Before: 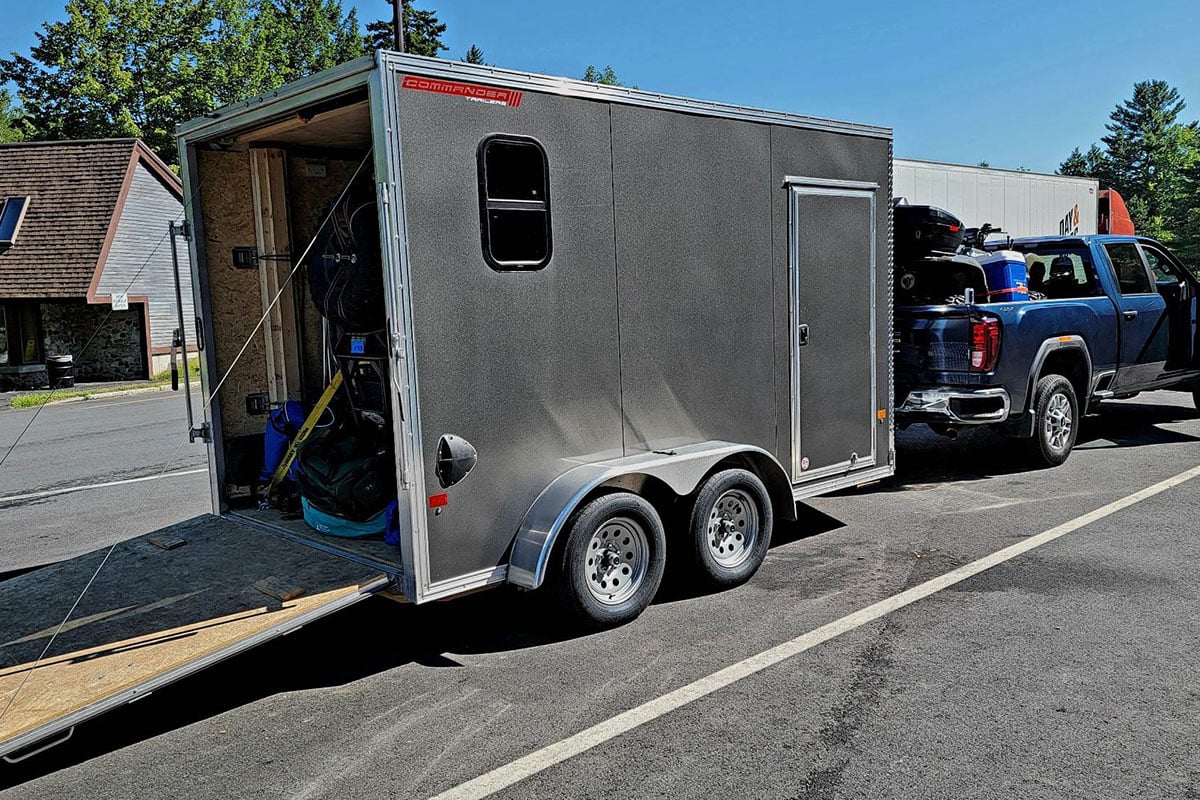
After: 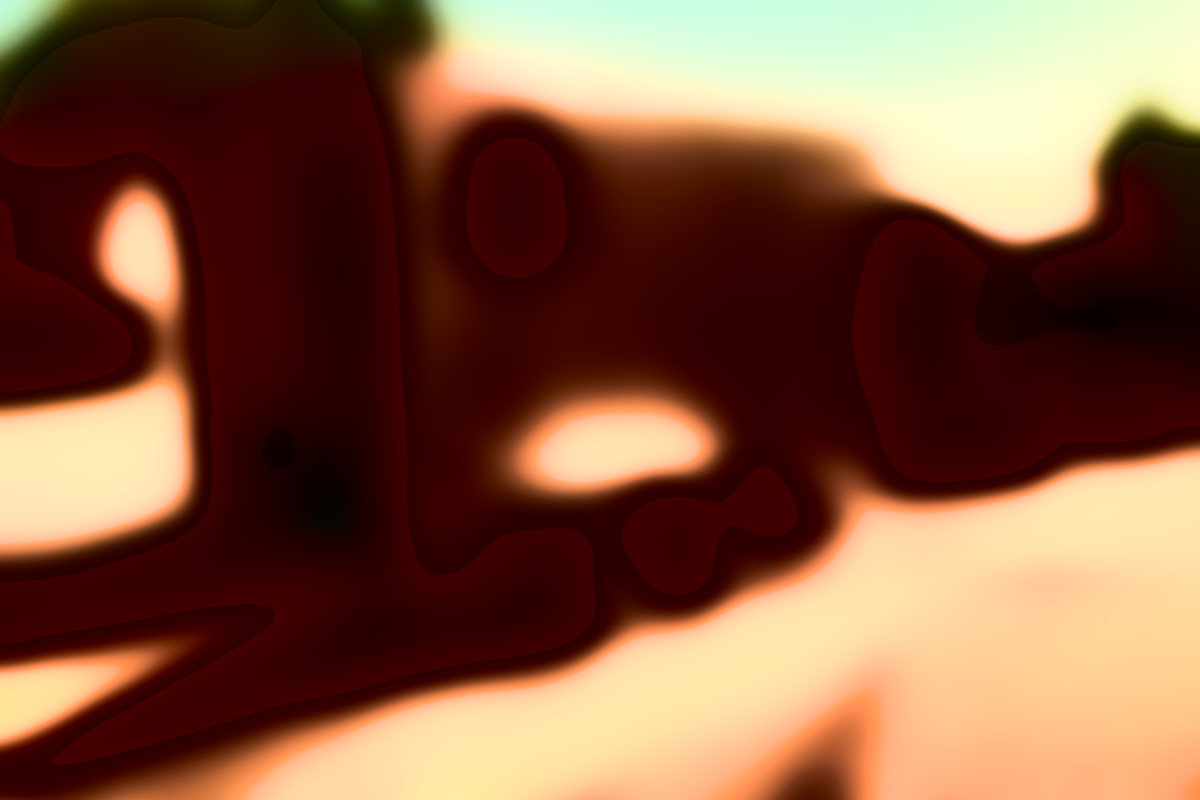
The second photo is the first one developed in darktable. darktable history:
exposure: exposure 0.6 EV, compensate highlight preservation false
contrast brightness saturation: contrast 0.93, brightness 0.2
shadows and highlights: radius 108.52, shadows 23.73, highlights -59.32, low approximation 0.01, soften with gaussian
lowpass: radius 31.92, contrast 1.72, brightness -0.98, saturation 0.94
velvia: strength 75%
tone curve: curves: ch0 [(0.003, 0) (0.066, 0.023) (0.149, 0.094) (0.264, 0.238) (0.395, 0.401) (0.517, 0.553) (0.716, 0.743) (0.813, 0.846) (1, 1)]; ch1 [(0, 0) (0.164, 0.115) (0.337, 0.332) (0.39, 0.398) (0.464, 0.461) (0.501, 0.5) (0.521, 0.529) (0.571, 0.588) (0.652, 0.681) (0.733, 0.749) (0.811, 0.796) (1, 1)]; ch2 [(0, 0) (0.337, 0.382) (0.464, 0.476) (0.501, 0.502) (0.527, 0.54) (0.556, 0.567) (0.6, 0.59) (0.687, 0.675) (1, 1)], color space Lab, independent channels, preserve colors none
color zones: curves: ch0 [(0, 0.613) (0.01, 0.613) (0.245, 0.448) (0.498, 0.529) (0.642, 0.665) (0.879, 0.777) (0.99, 0.613)]; ch1 [(0, 0) (0.143, 0) (0.286, 0) (0.429, 0) (0.571, 0) (0.714, 0) (0.857, 0)], mix -121.96%
white balance: red 1.467, blue 0.684
